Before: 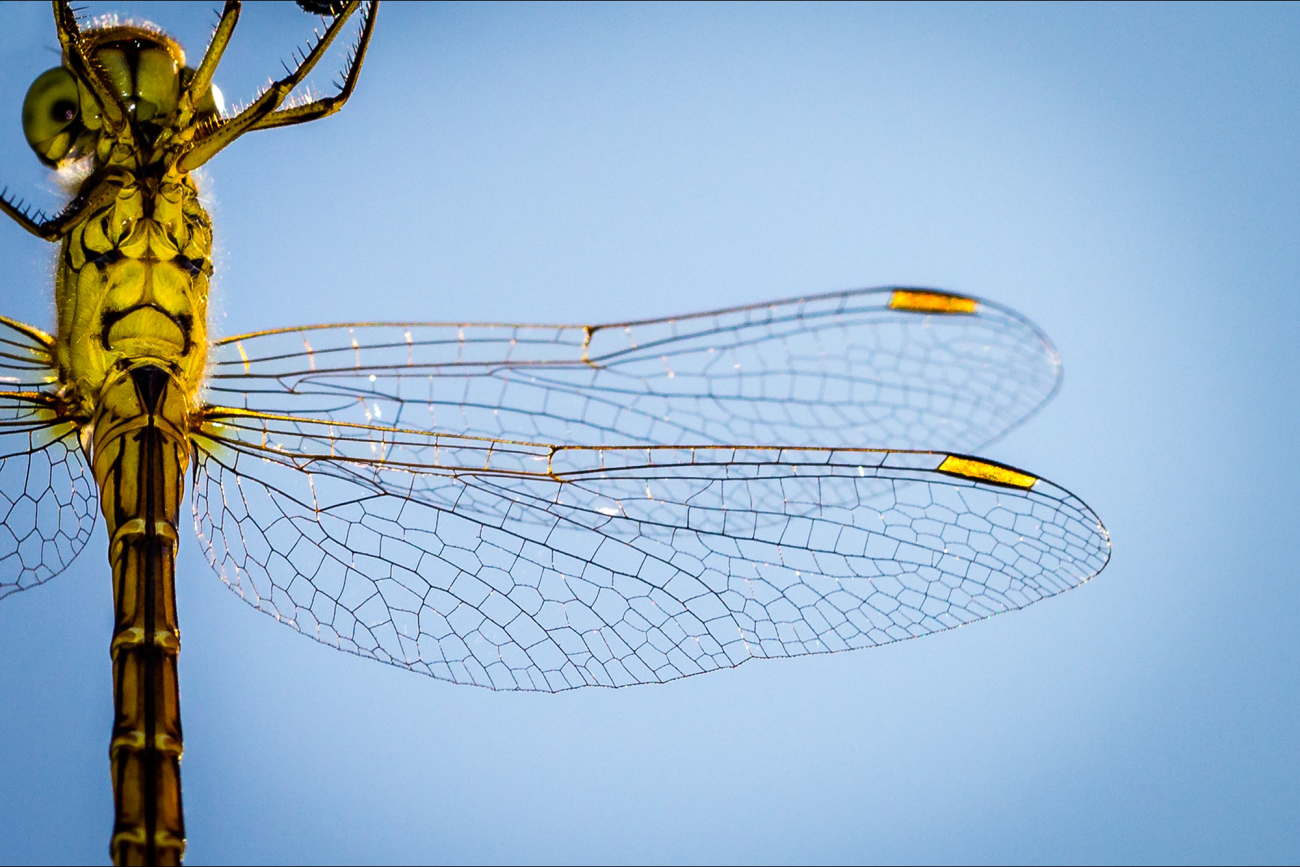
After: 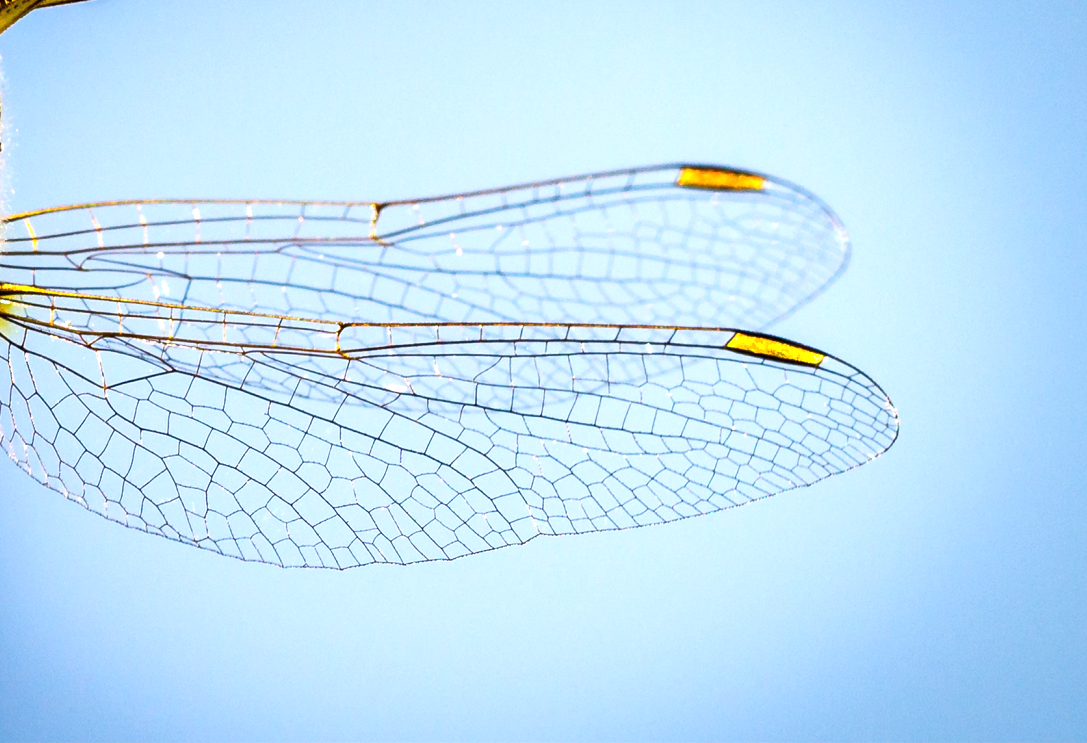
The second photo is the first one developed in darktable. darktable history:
crop: left 16.315%, top 14.246%
exposure: black level correction 0, exposure 0.5 EV, compensate exposure bias true, compensate highlight preservation false
